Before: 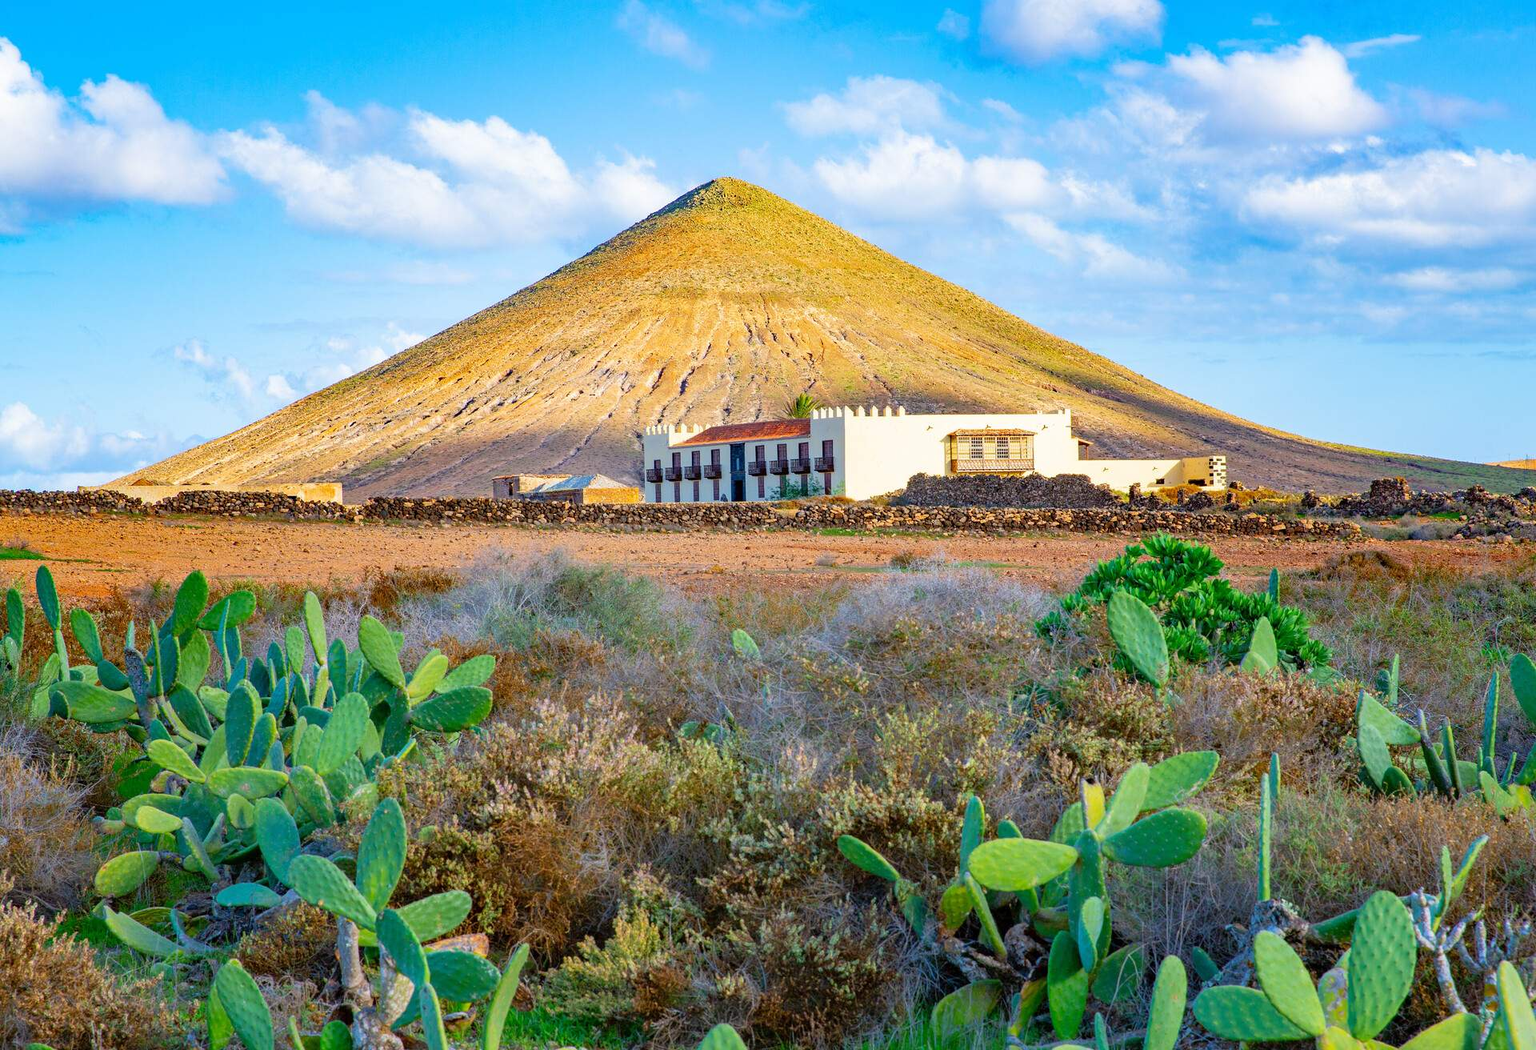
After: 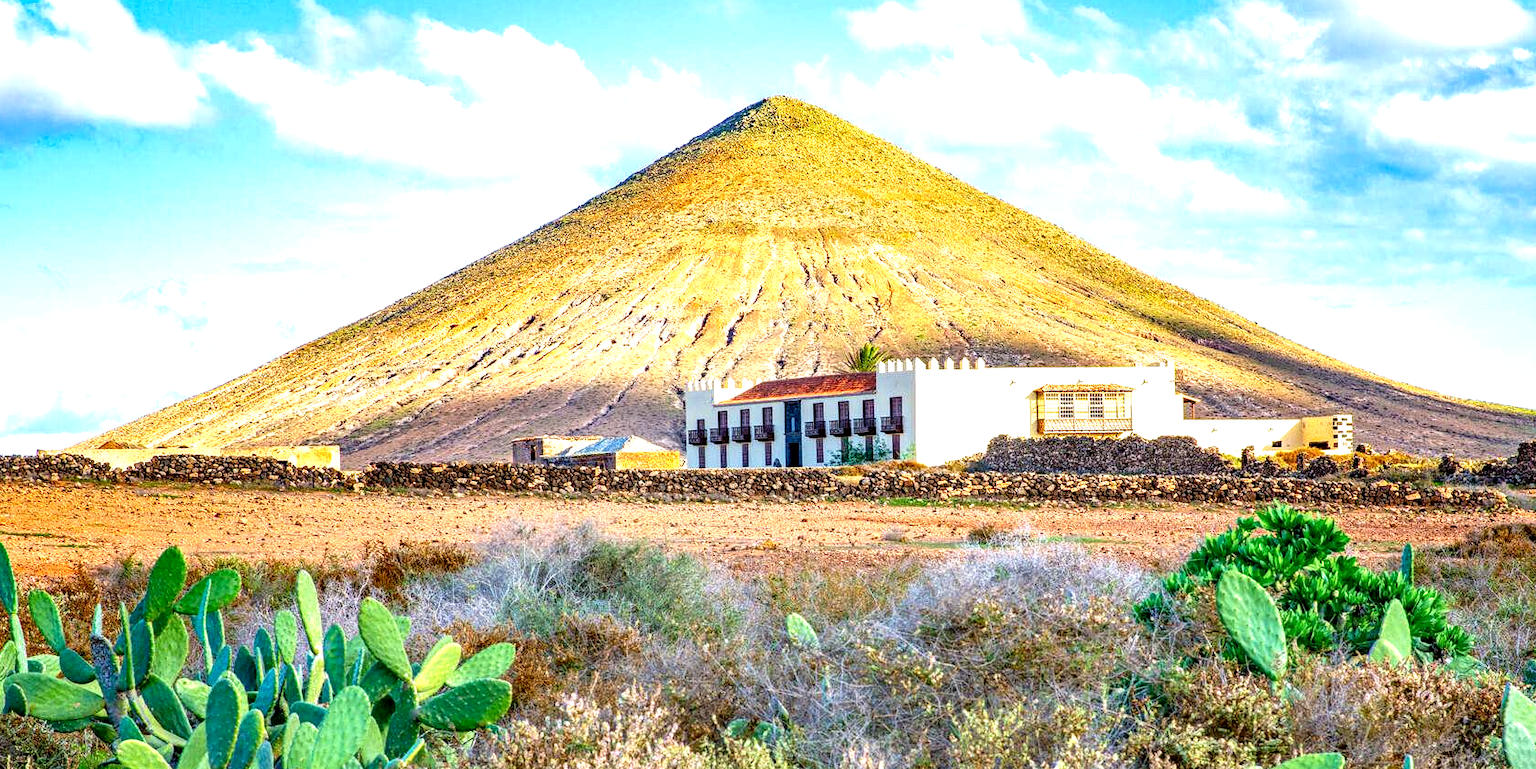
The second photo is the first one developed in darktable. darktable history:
crop: left 3.007%, top 8.981%, right 9.664%, bottom 26.99%
exposure: black level correction 0, exposure 0.696 EV, compensate highlight preservation false
velvia: strength 6.22%
local contrast: highlights 60%, shadows 61%, detail 160%
